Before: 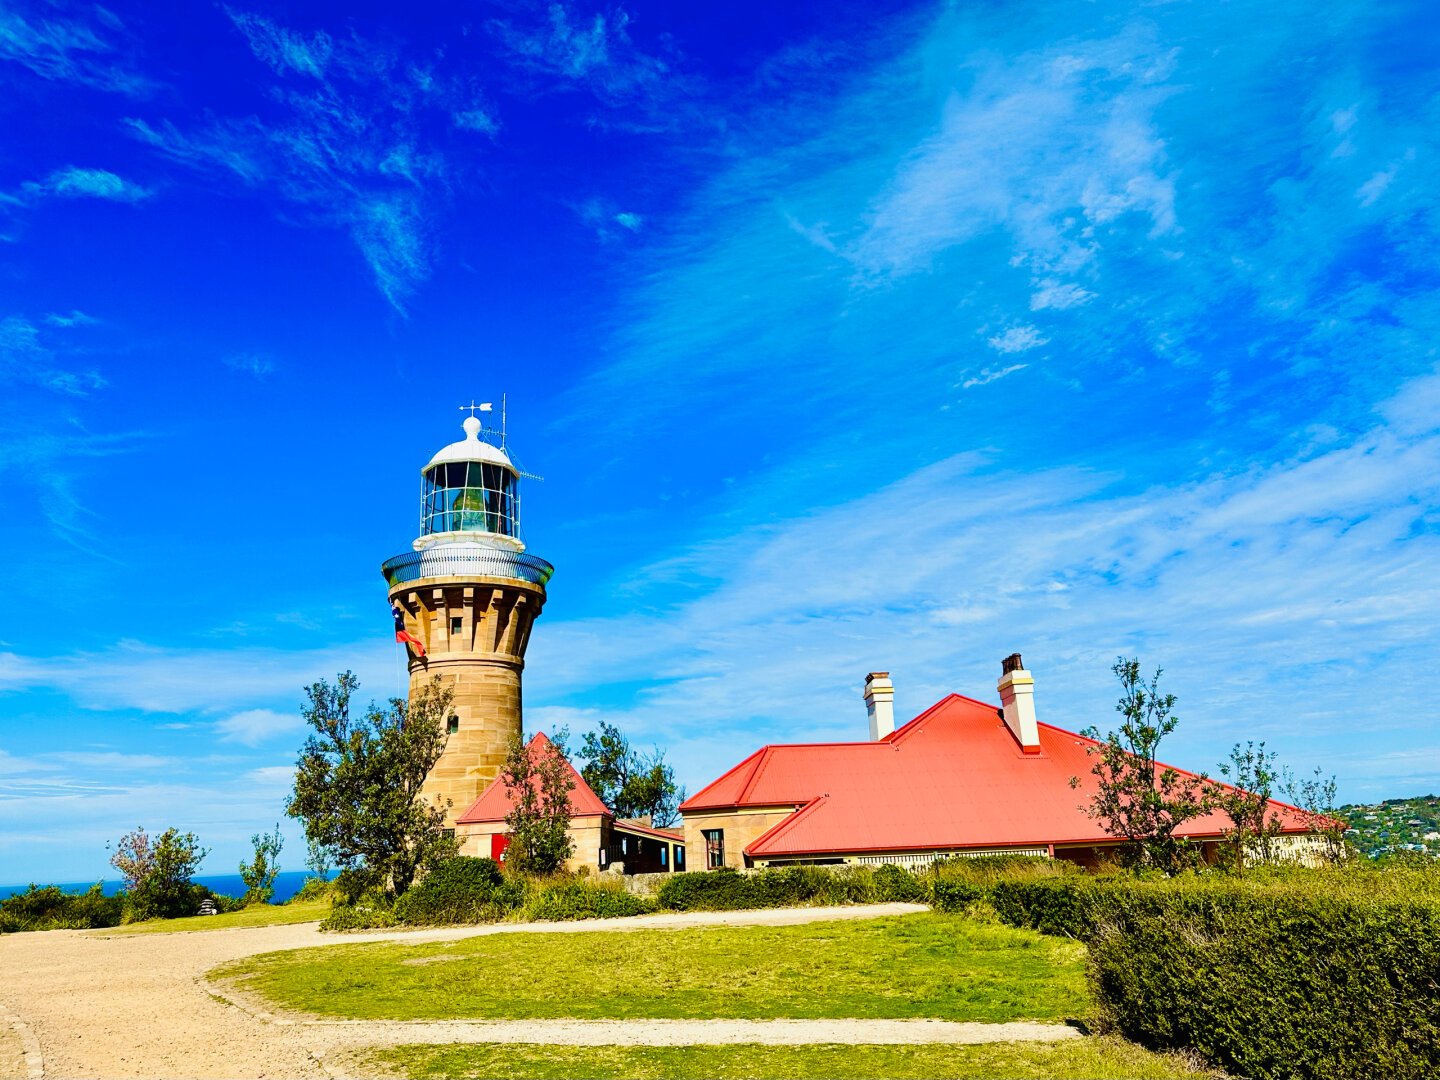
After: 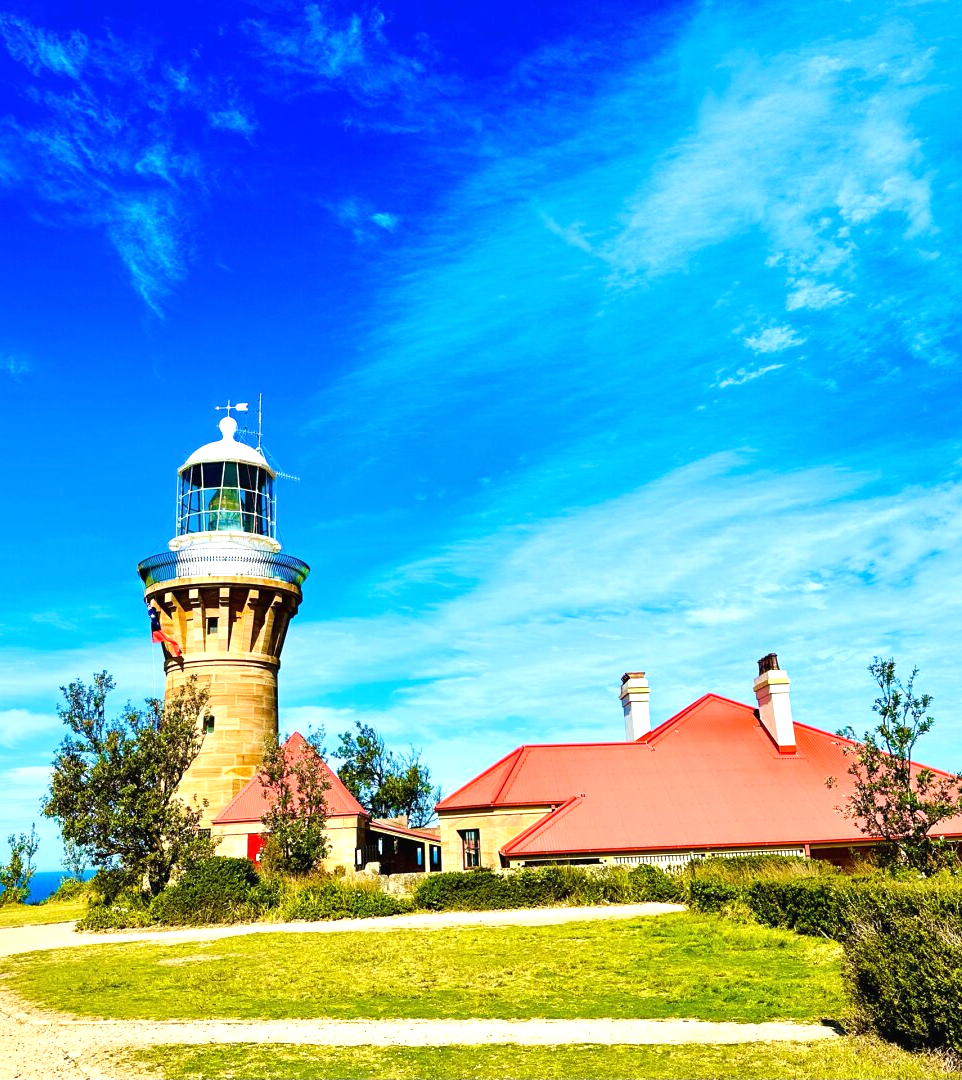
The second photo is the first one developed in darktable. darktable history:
crop: left 16.955%, right 16.192%
exposure: exposure 0.61 EV, compensate highlight preservation false
